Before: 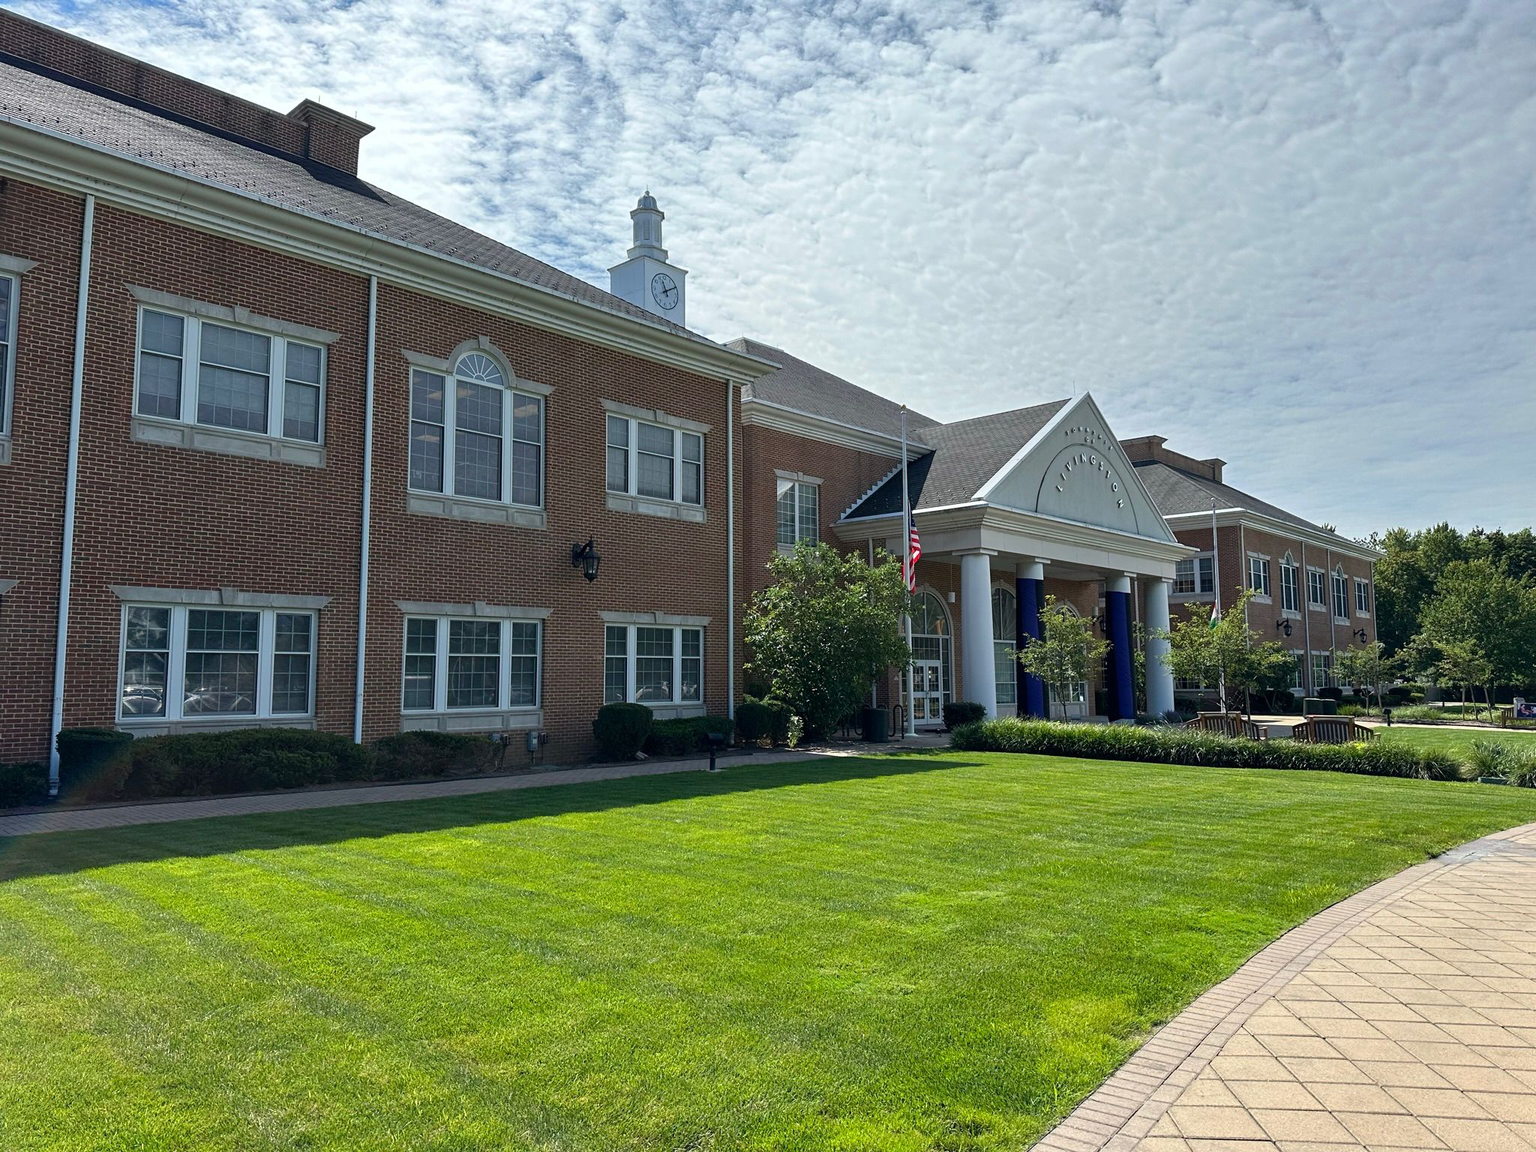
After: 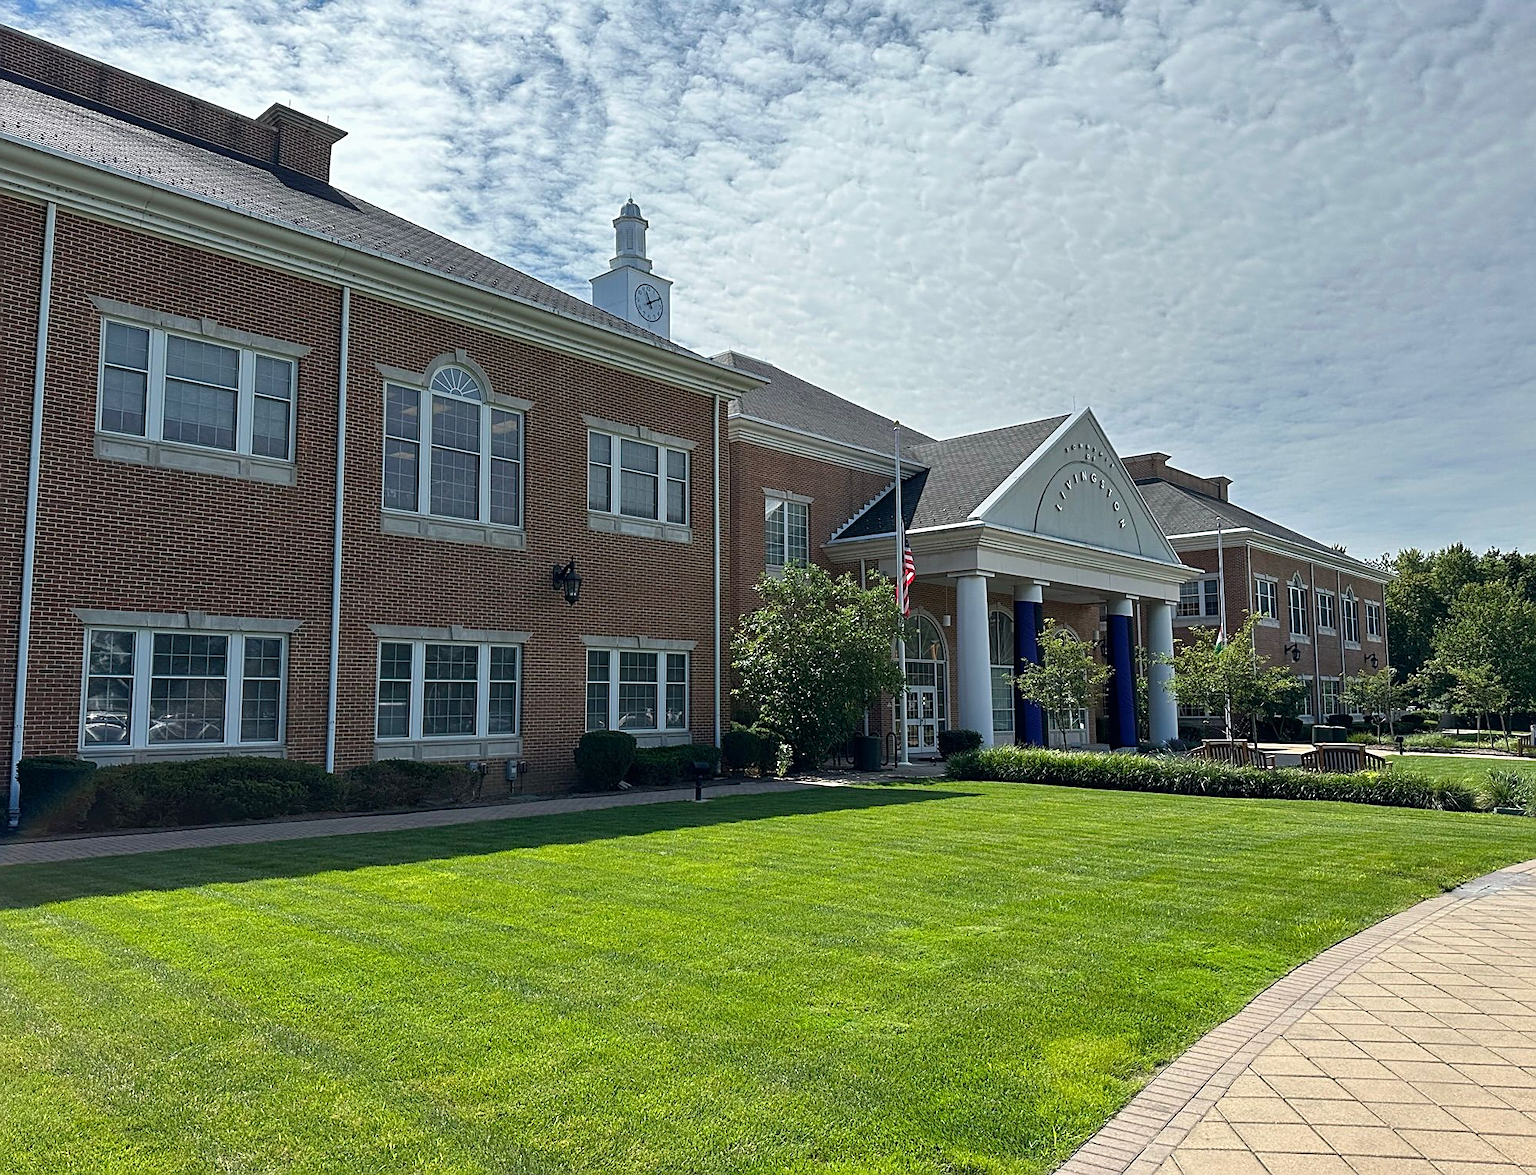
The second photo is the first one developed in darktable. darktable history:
crop and rotate: left 2.643%, right 1.088%, bottom 1.79%
sharpen: amount 0.489
color zones: curves: ch0 [(0, 0.5) (0.143, 0.5) (0.286, 0.5) (0.429, 0.495) (0.571, 0.437) (0.714, 0.44) (0.857, 0.496) (1, 0.5)]
